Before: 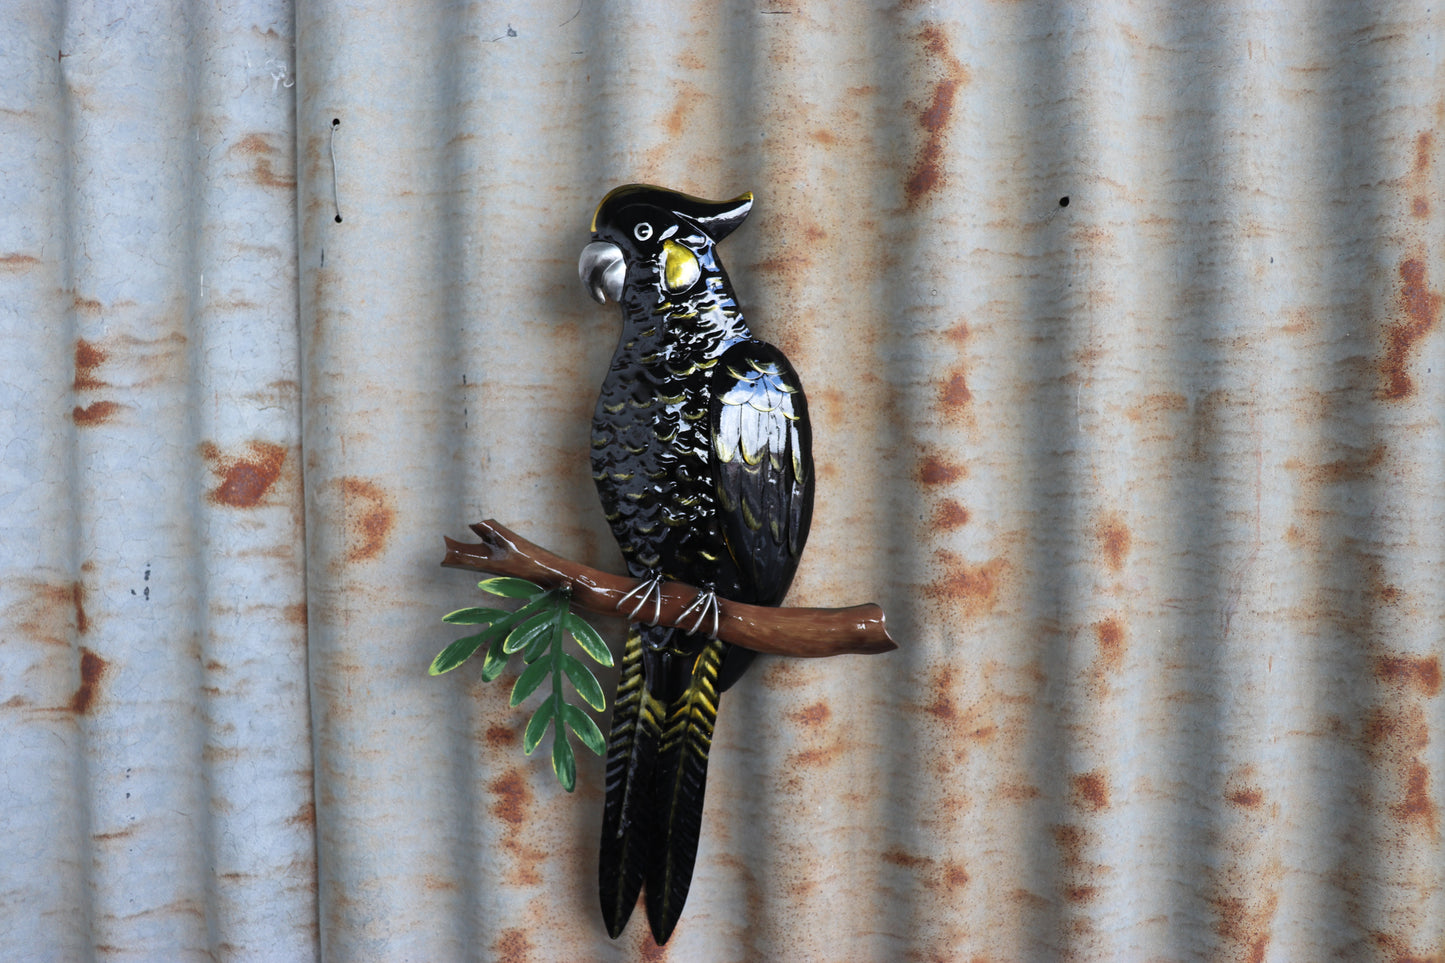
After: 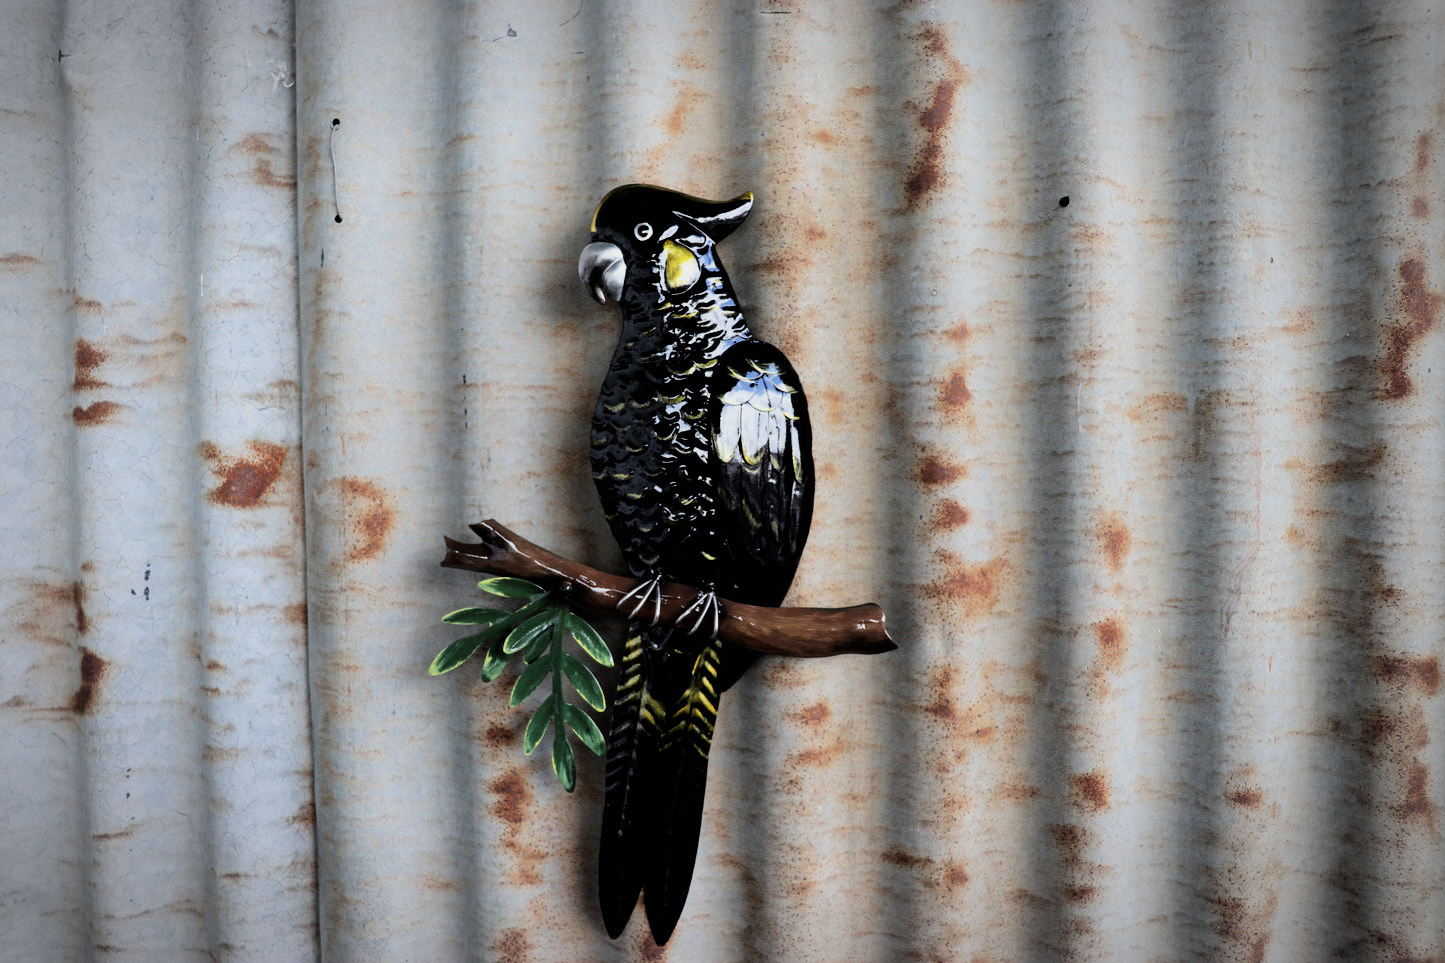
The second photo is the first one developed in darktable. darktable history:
filmic rgb: black relative exposure -5 EV, white relative exposure 3.5 EV, hardness 3.19, contrast 1.4, highlights saturation mix -30%
vignetting: automatic ratio true
